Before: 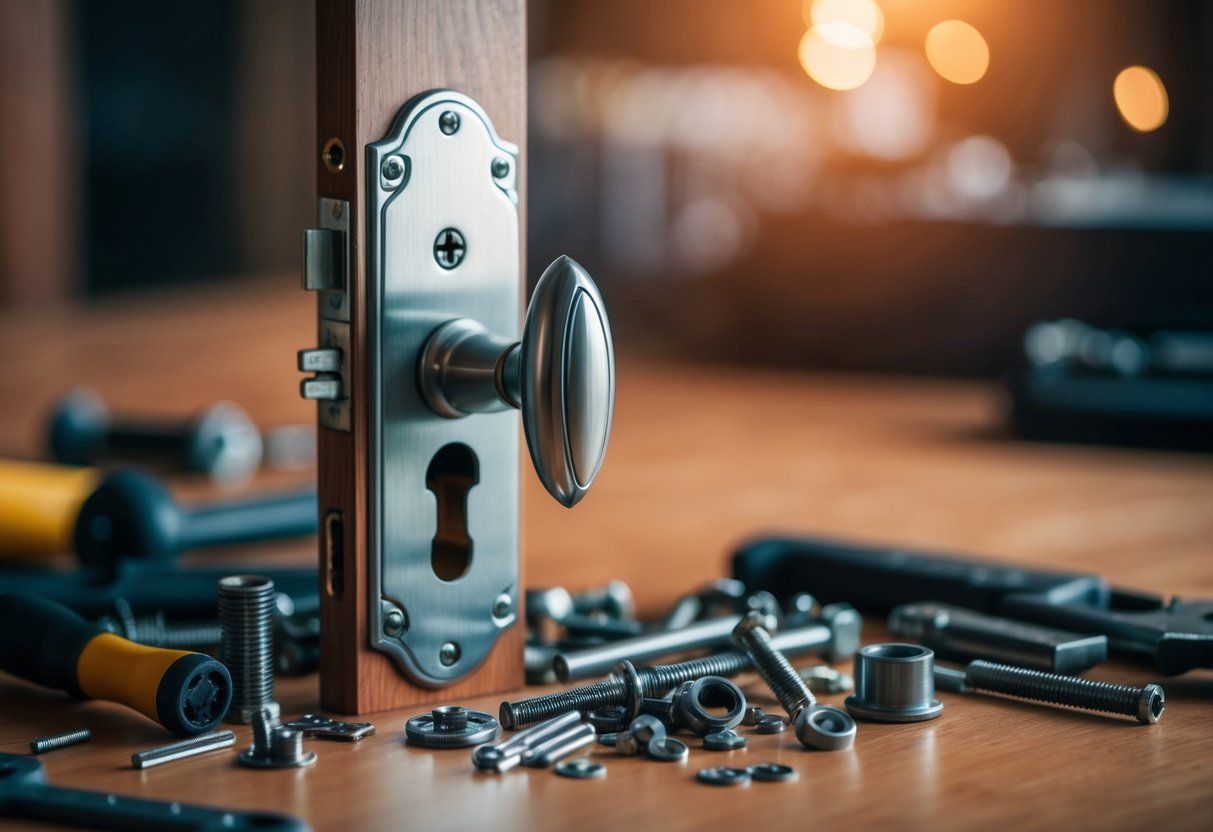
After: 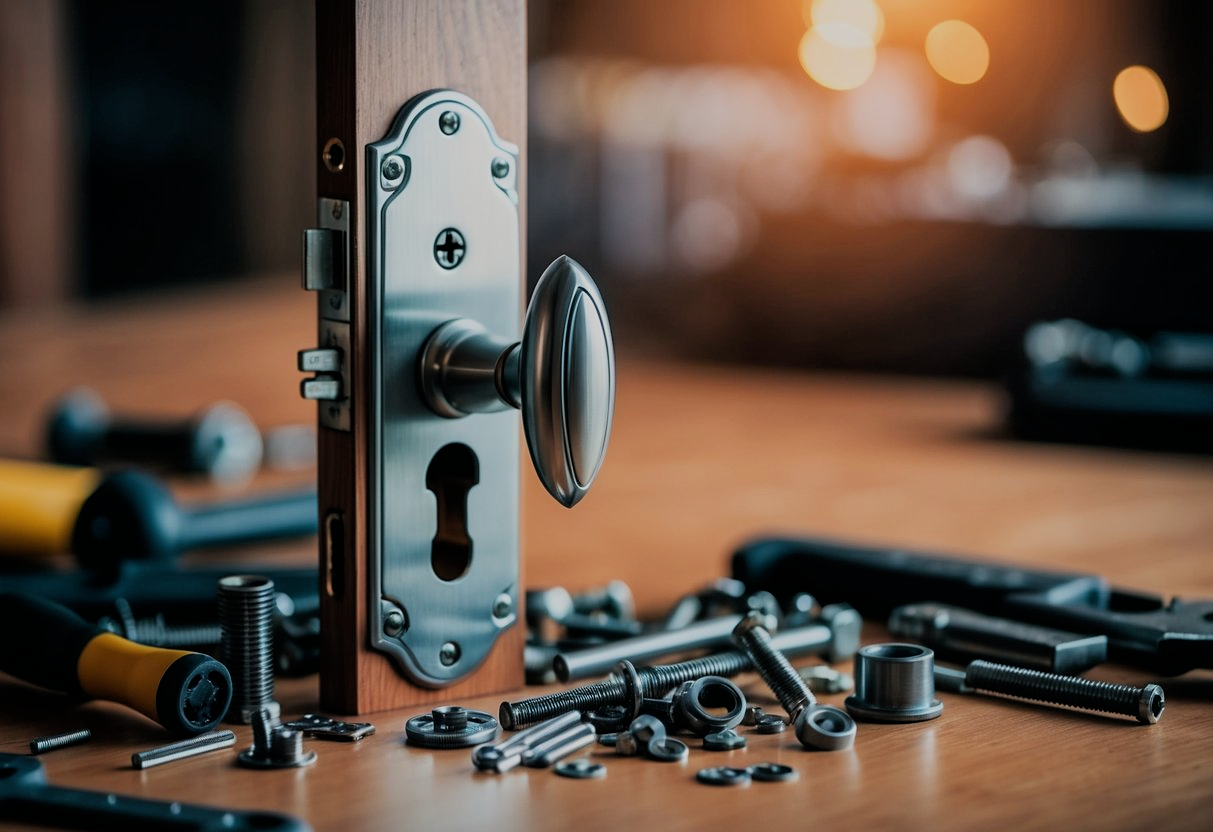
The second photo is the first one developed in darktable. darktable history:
filmic rgb: black relative exposure -7.15 EV, white relative exposure 5.36 EV, hardness 3.02, color science v6 (2022)
sharpen: amount 0.2
